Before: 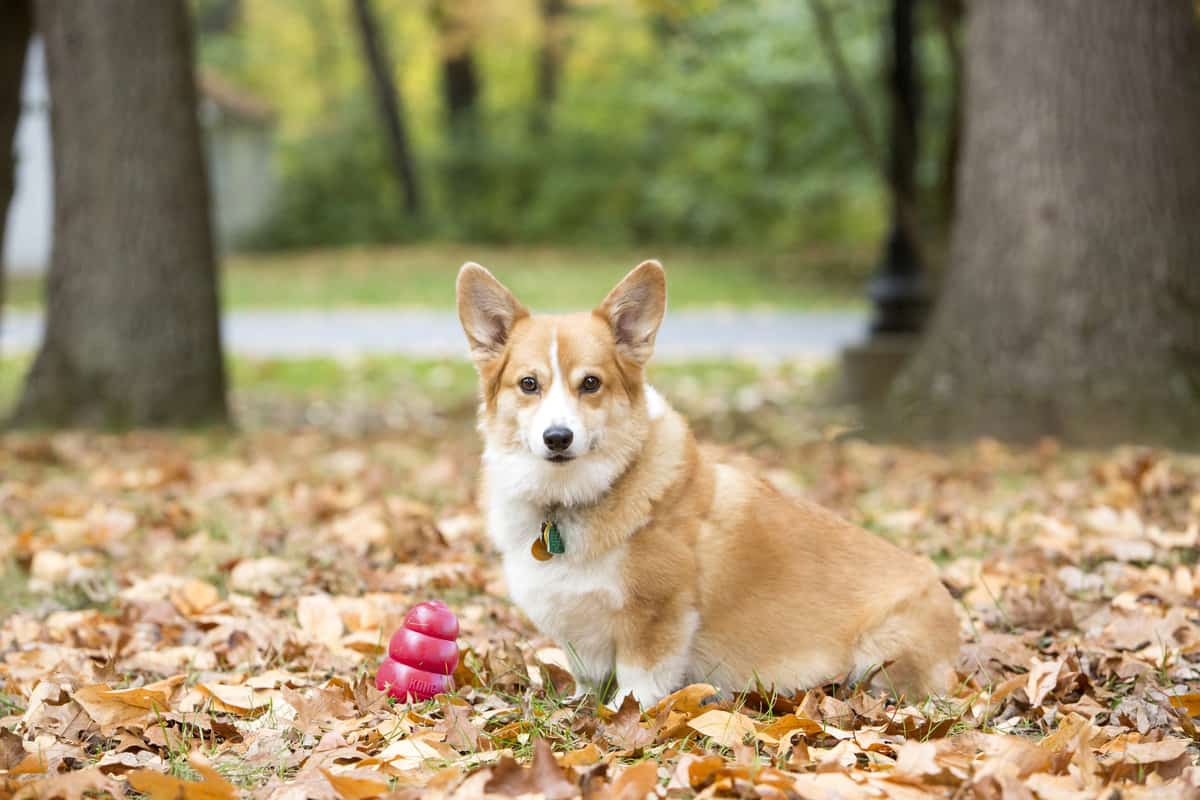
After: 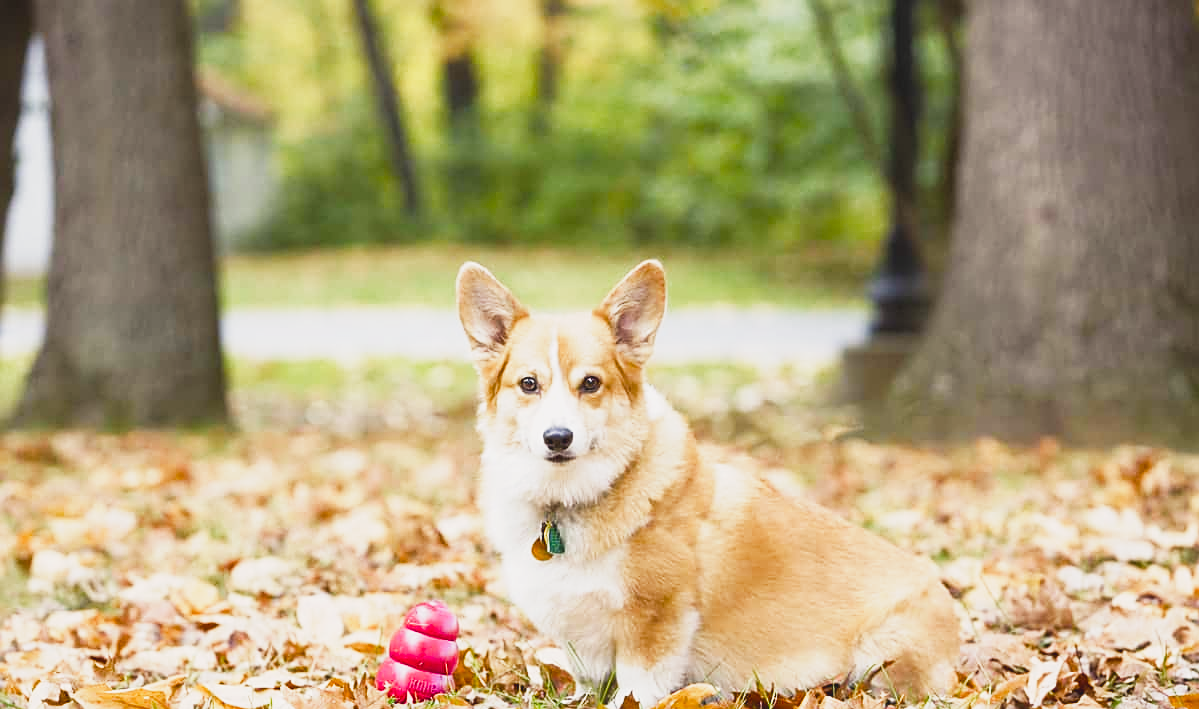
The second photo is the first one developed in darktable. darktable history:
crop and rotate: top 0%, bottom 11.359%
sharpen: on, module defaults
base curve: curves: ch0 [(0, 0) (0.088, 0.125) (0.176, 0.251) (0.354, 0.501) (0.613, 0.749) (1, 0.877)], preserve colors none
color balance rgb: shadows lift › chroma 3.271%, shadows lift › hue 280.52°, highlights gain › luminance 6.699%, highlights gain › chroma 0.948%, highlights gain › hue 47.96°, global offset › luminance 0.725%, perceptual saturation grading › global saturation 0.893%, perceptual saturation grading › highlights -18.108%, perceptual saturation grading › mid-tones 32.384%, perceptual saturation grading › shadows 50.345%
